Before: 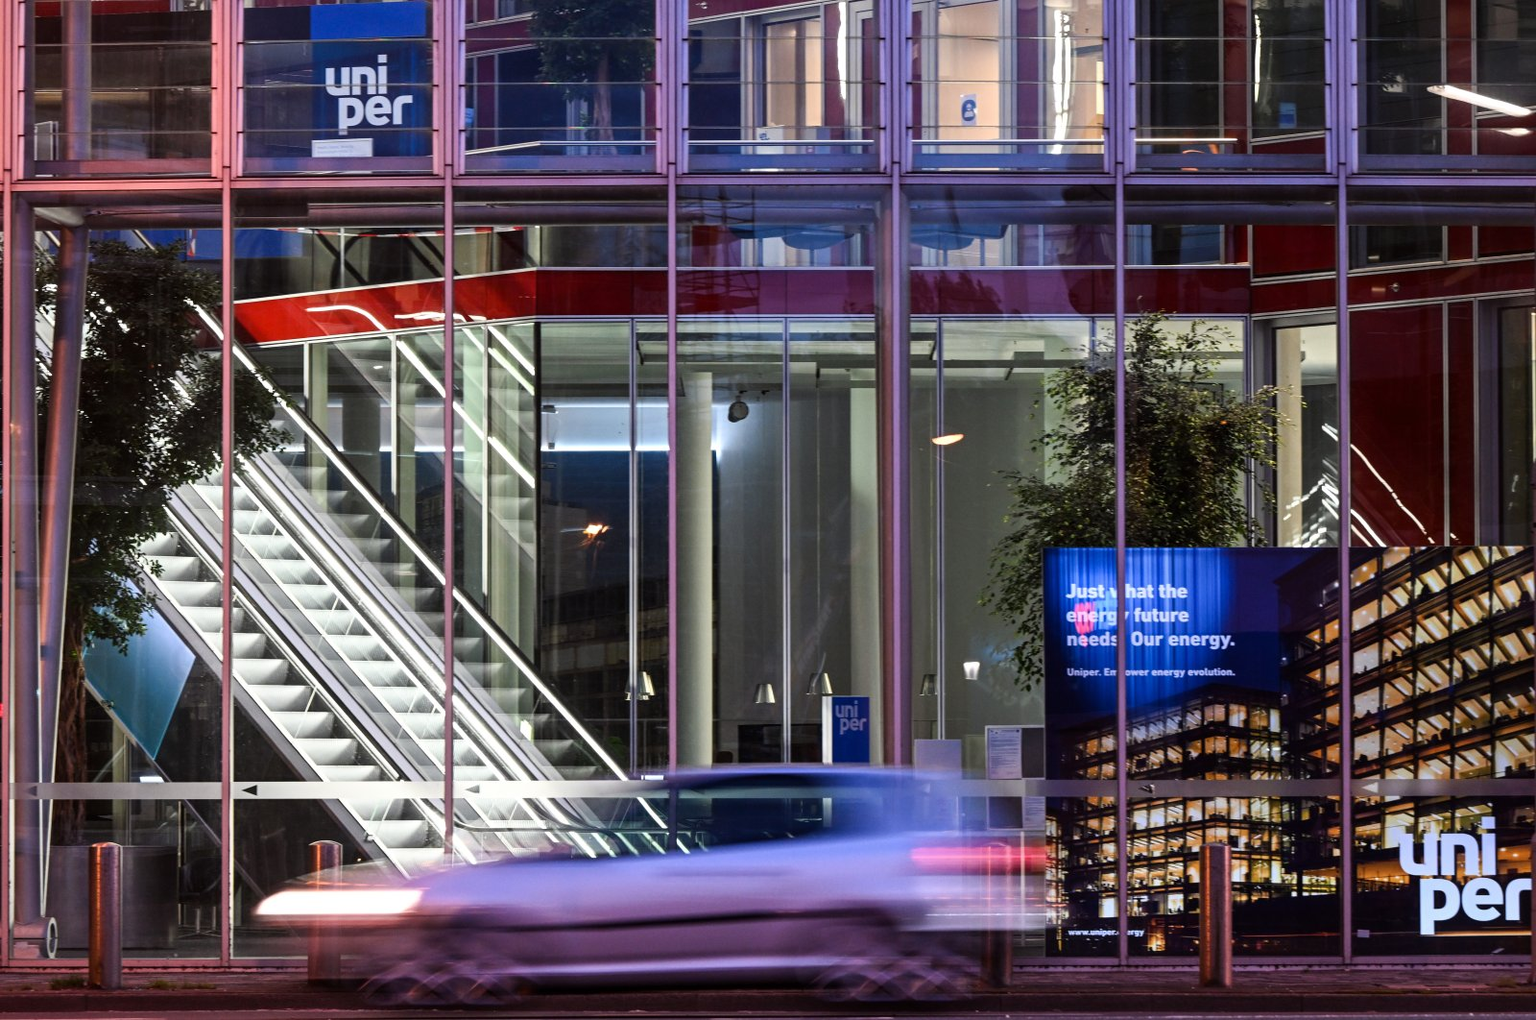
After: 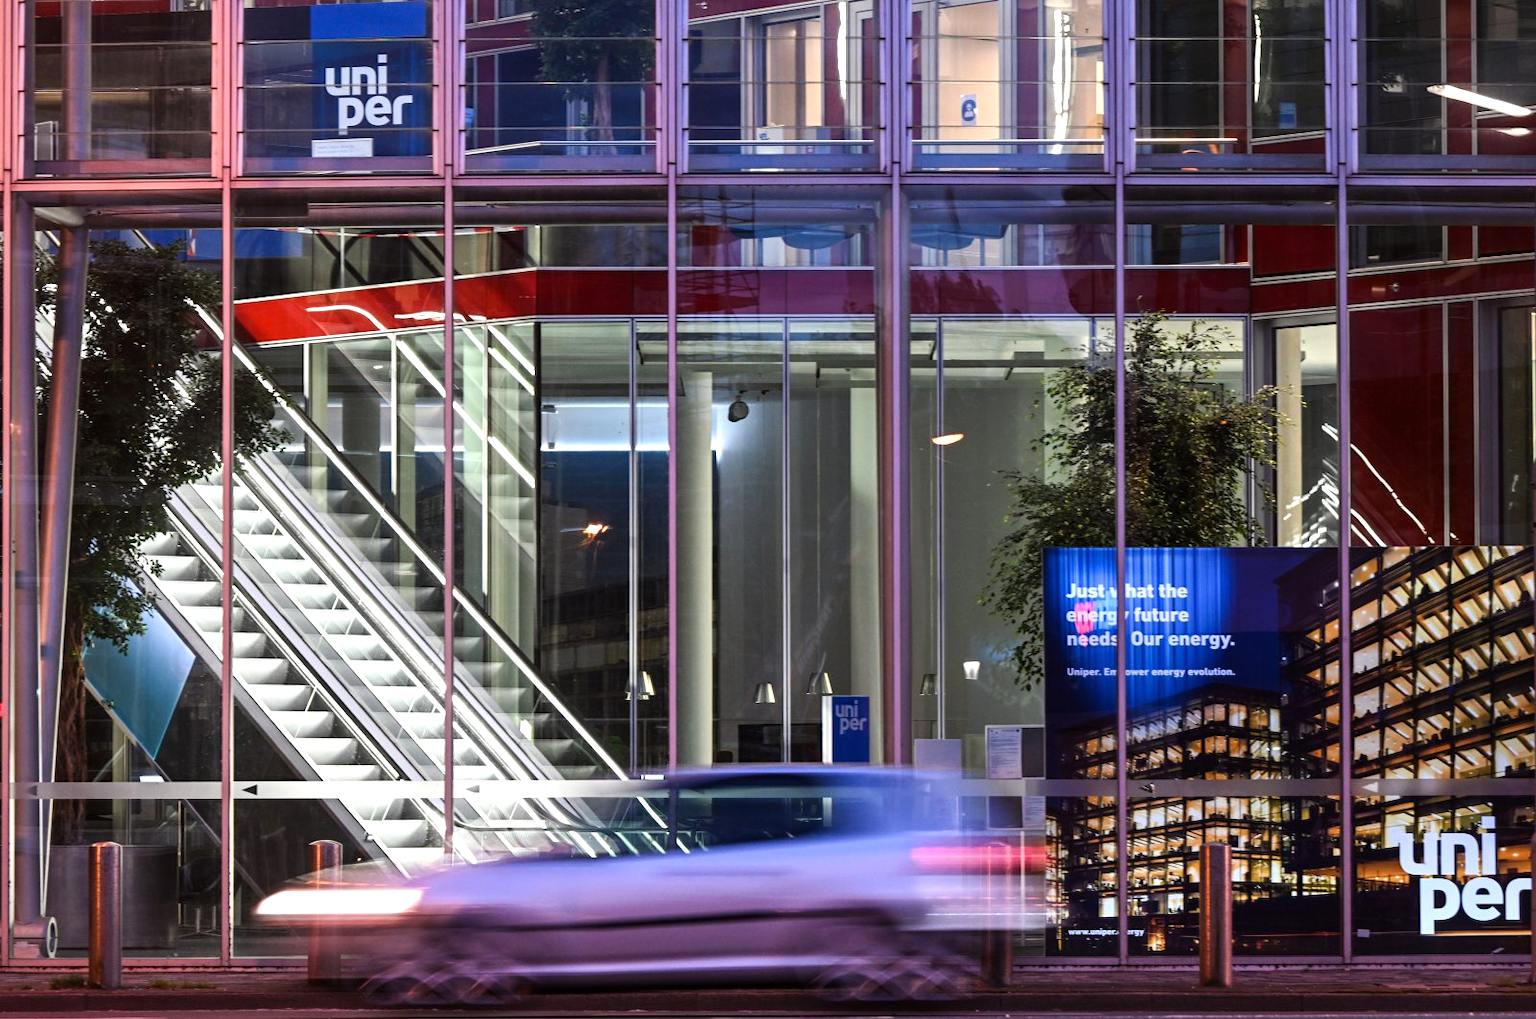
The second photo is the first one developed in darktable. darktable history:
exposure: black level correction 0, exposure 0.302 EV, compensate highlight preservation false
